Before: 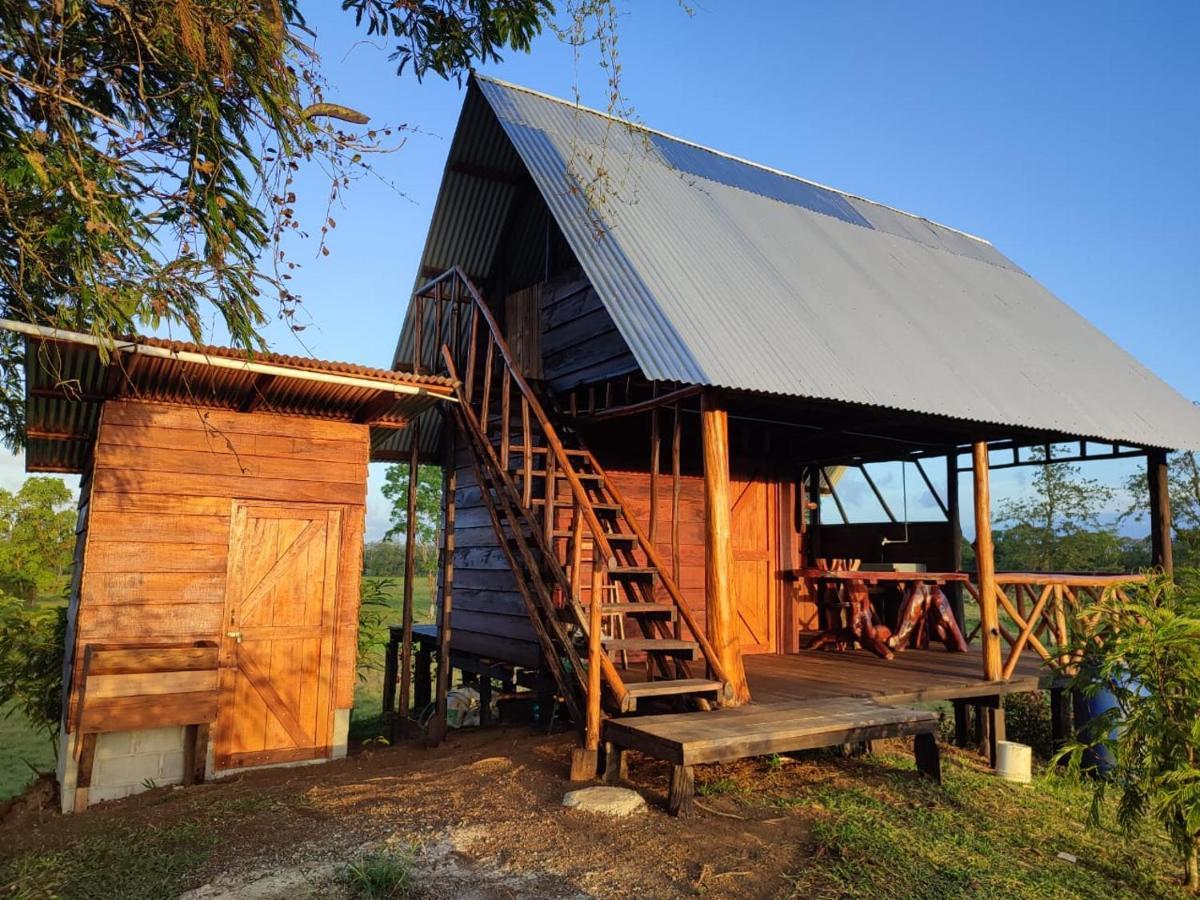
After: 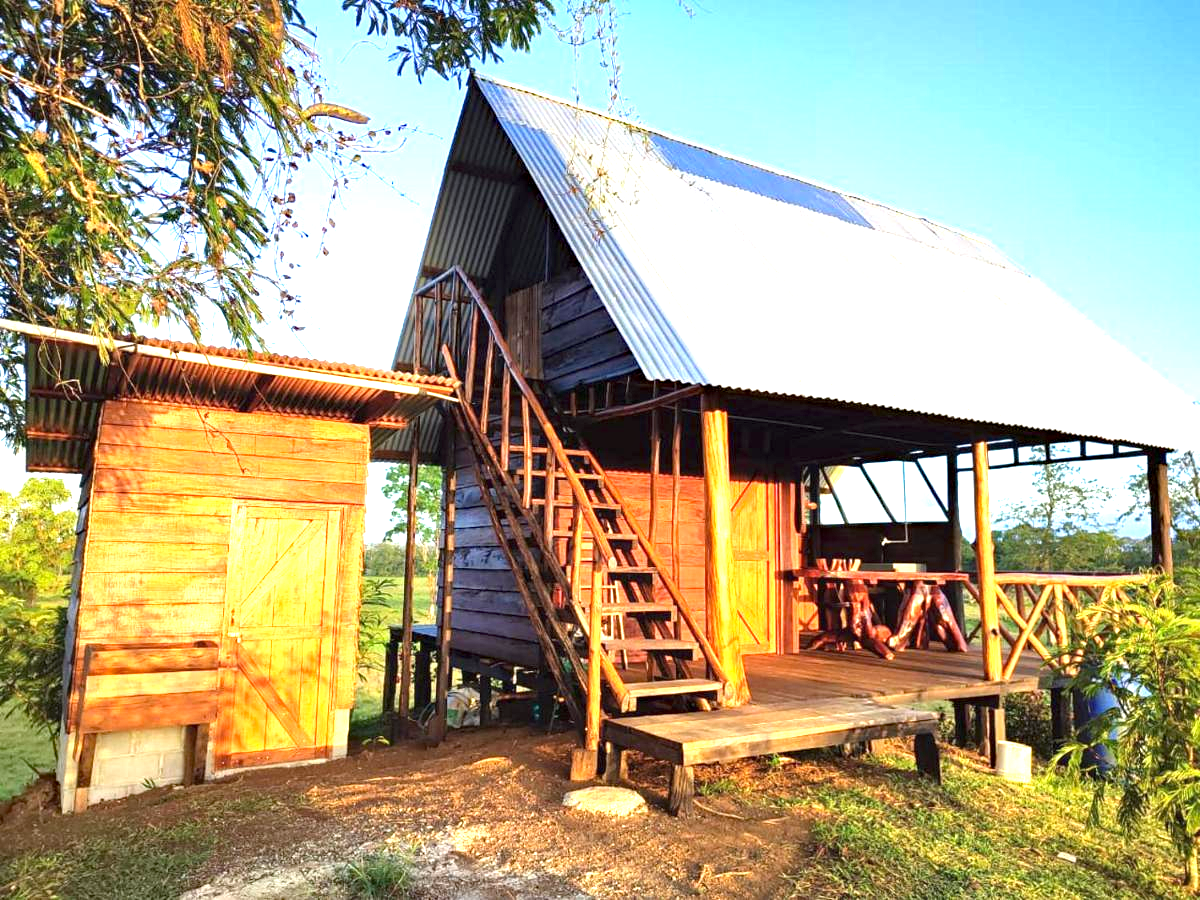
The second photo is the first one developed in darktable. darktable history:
haze removal: compatibility mode true, adaptive false
exposure: black level correction 0, exposure 1.741 EV, compensate exposure bias true, compensate highlight preservation false
